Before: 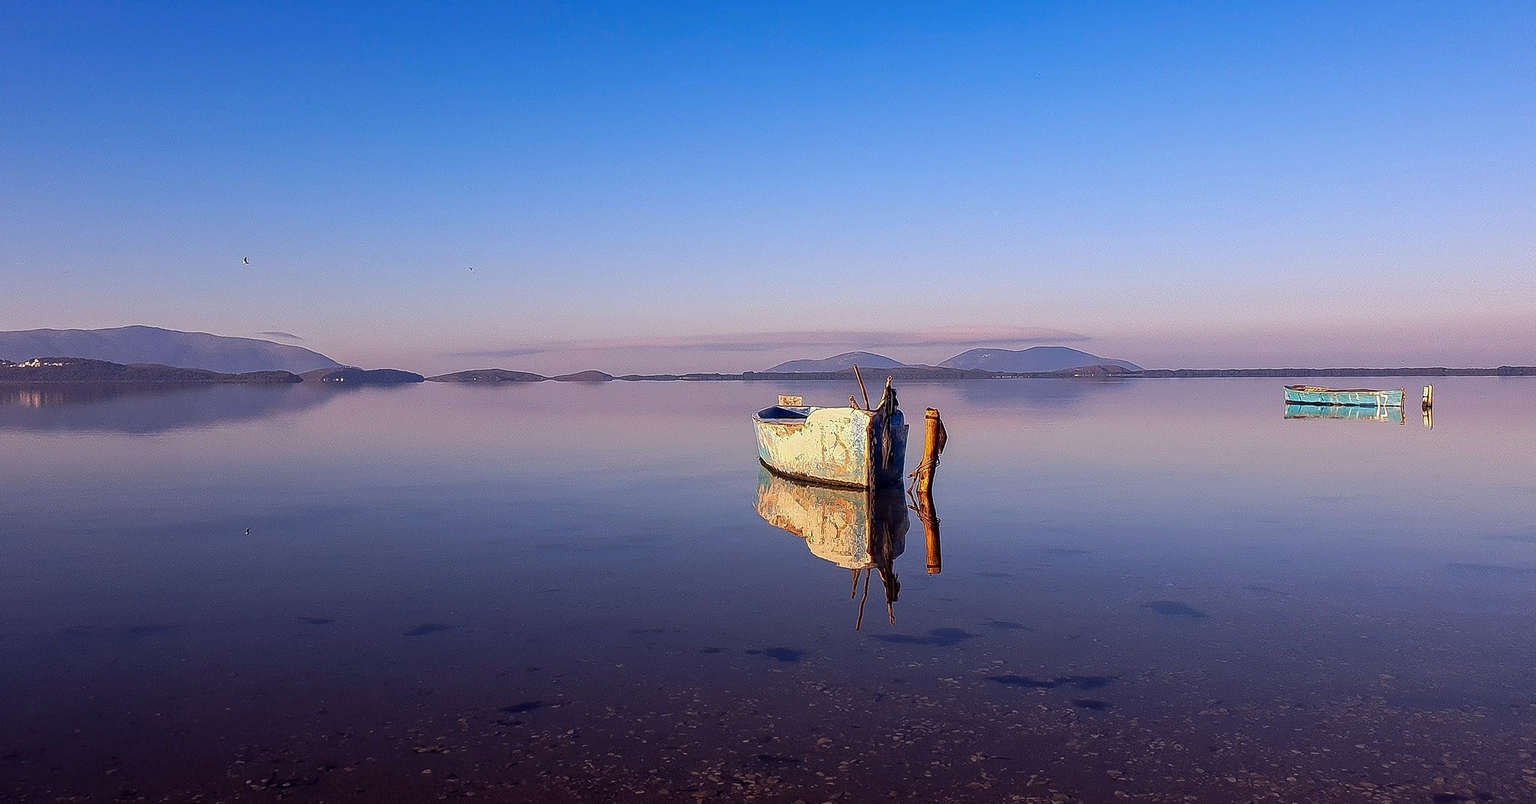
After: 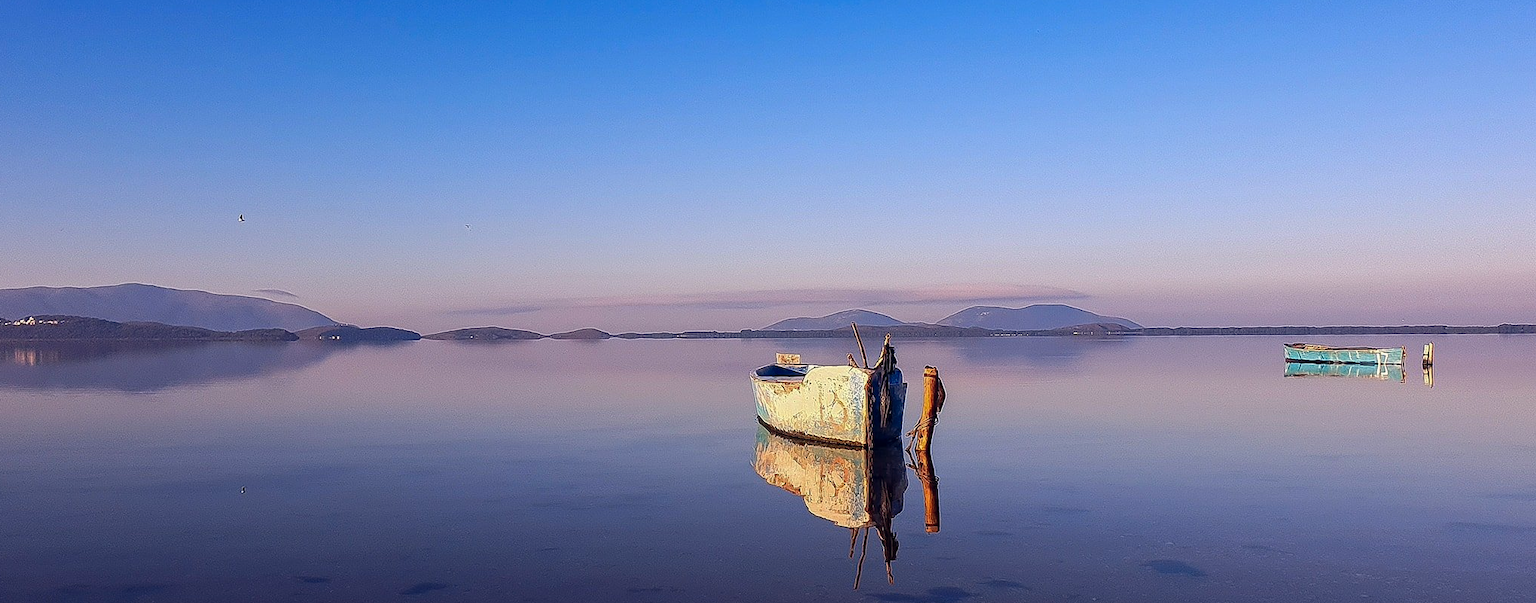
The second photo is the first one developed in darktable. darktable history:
crop: left 0.387%, top 5.469%, bottom 19.809%
color correction: highlights a* 0.207, highlights b* 2.7, shadows a* -0.874, shadows b* -4.78
